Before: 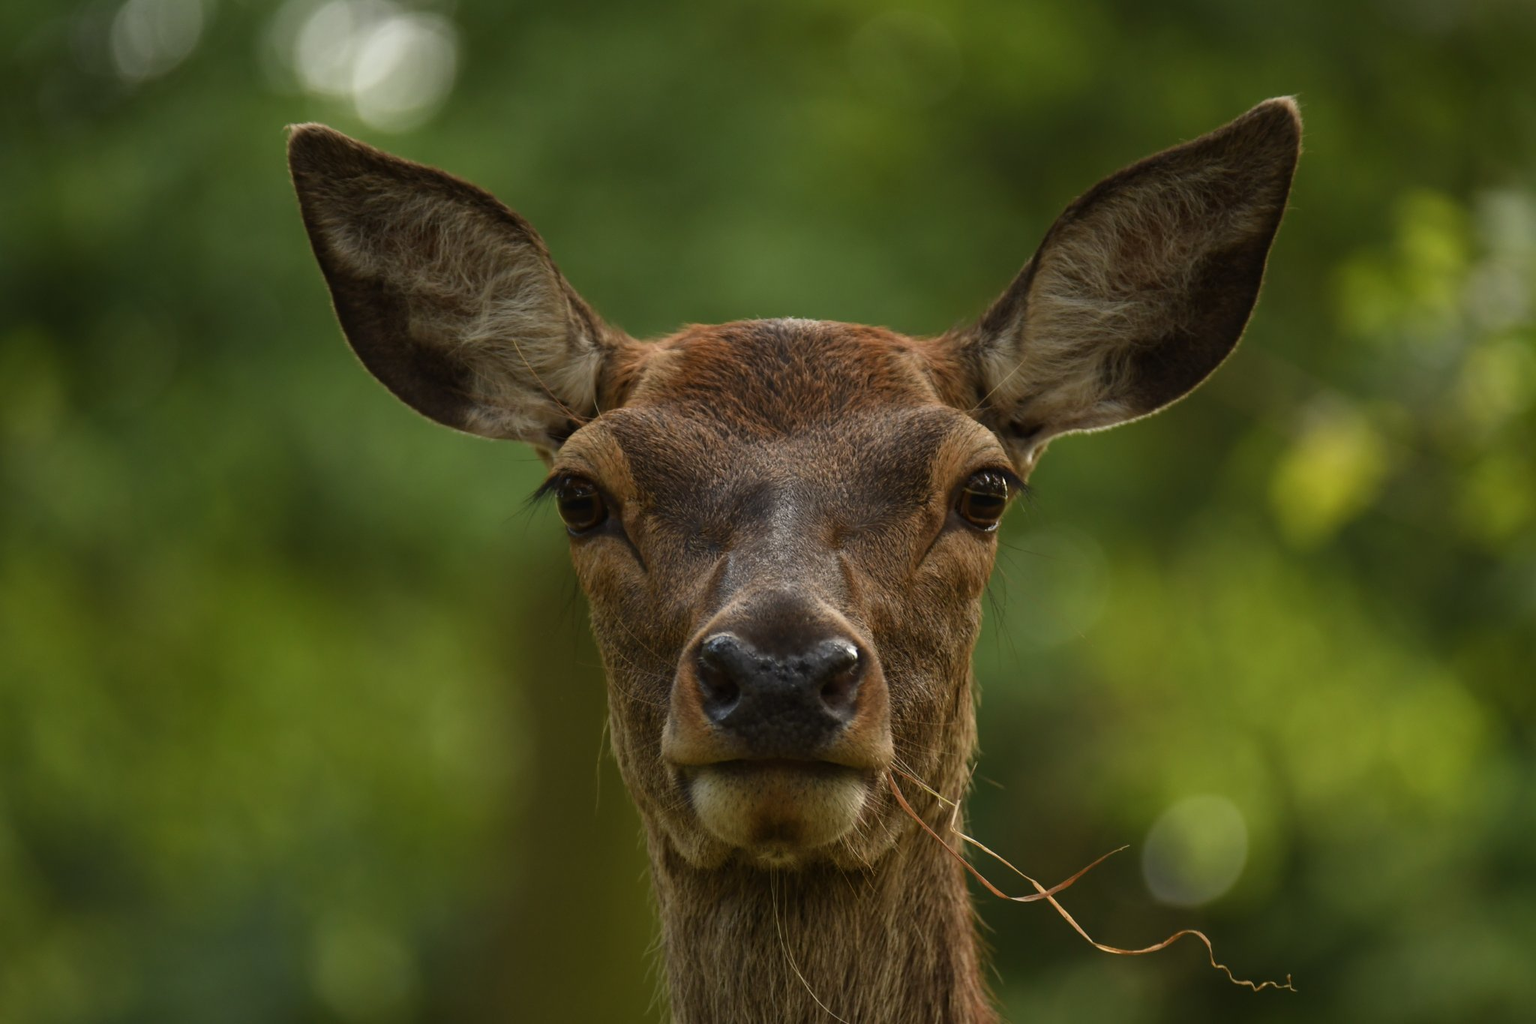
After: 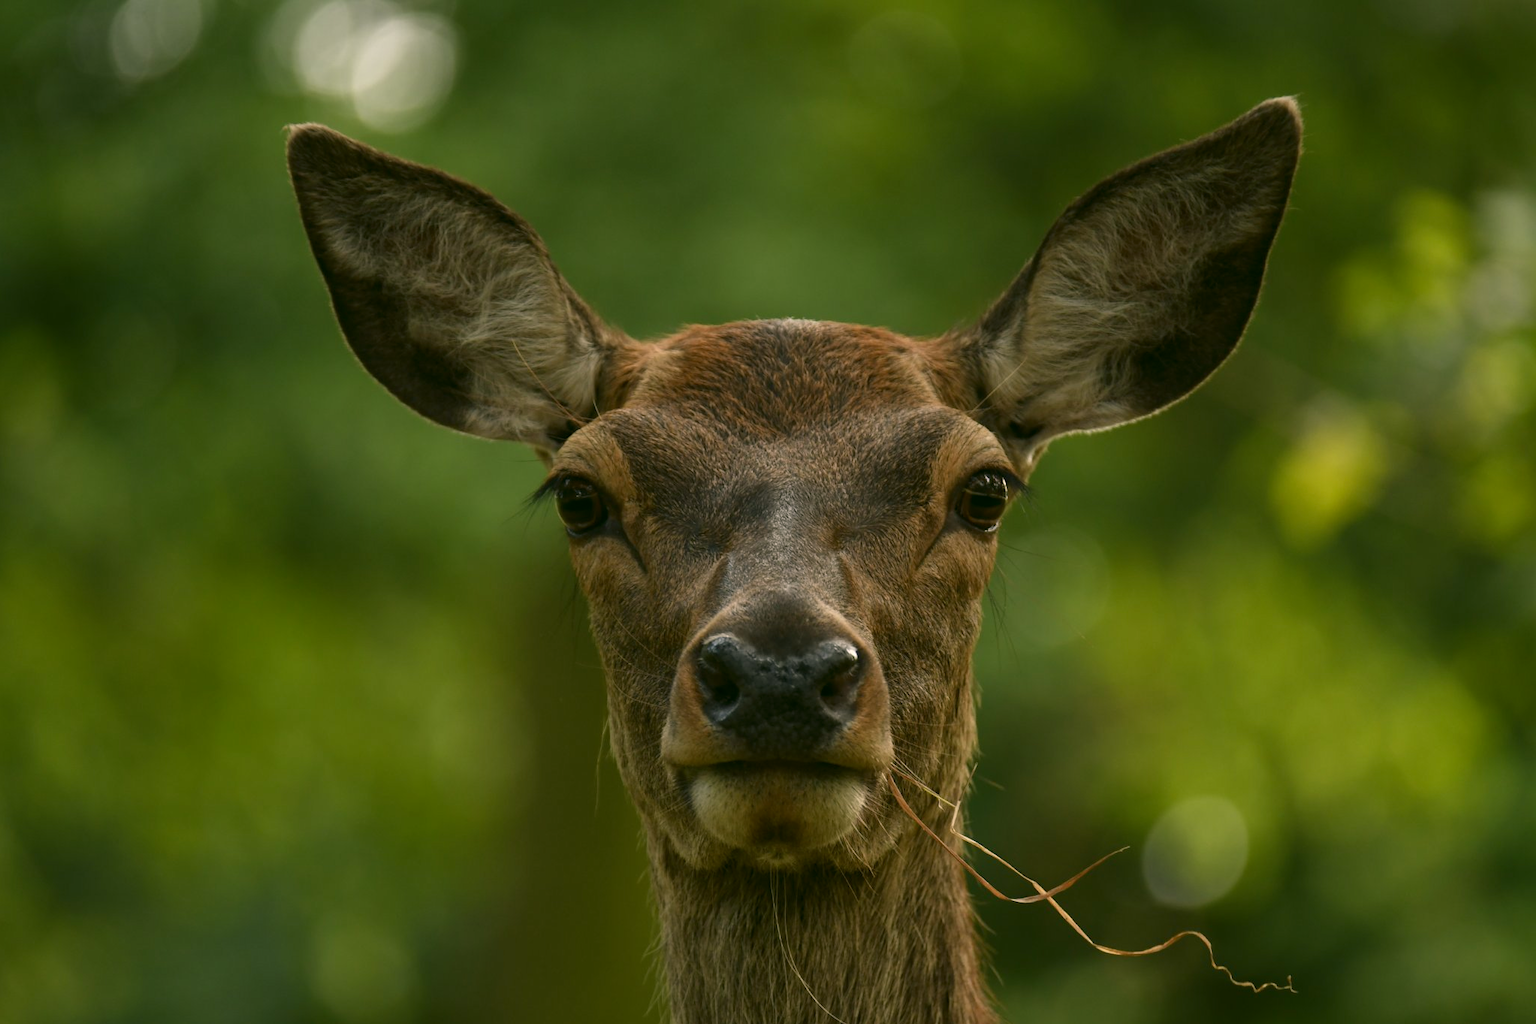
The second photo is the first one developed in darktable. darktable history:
crop and rotate: left 0.138%, bottom 0.013%
color correction: highlights a* 4.39, highlights b* 4.98, shadows a* -7.25, shadows b* 4.91
